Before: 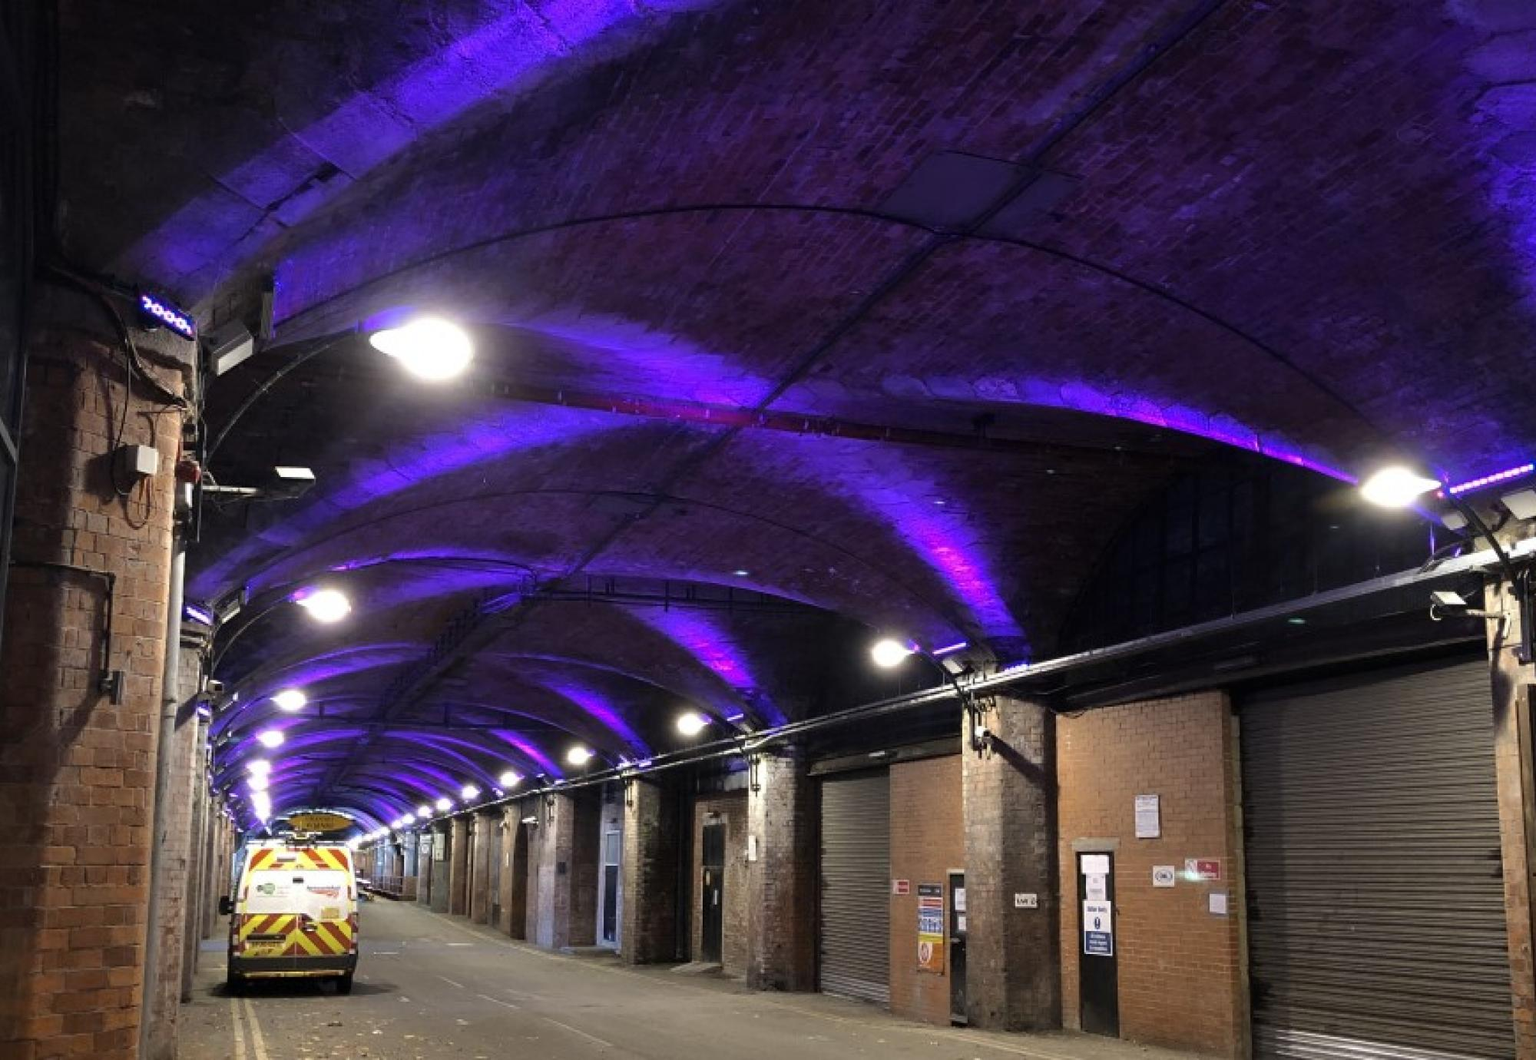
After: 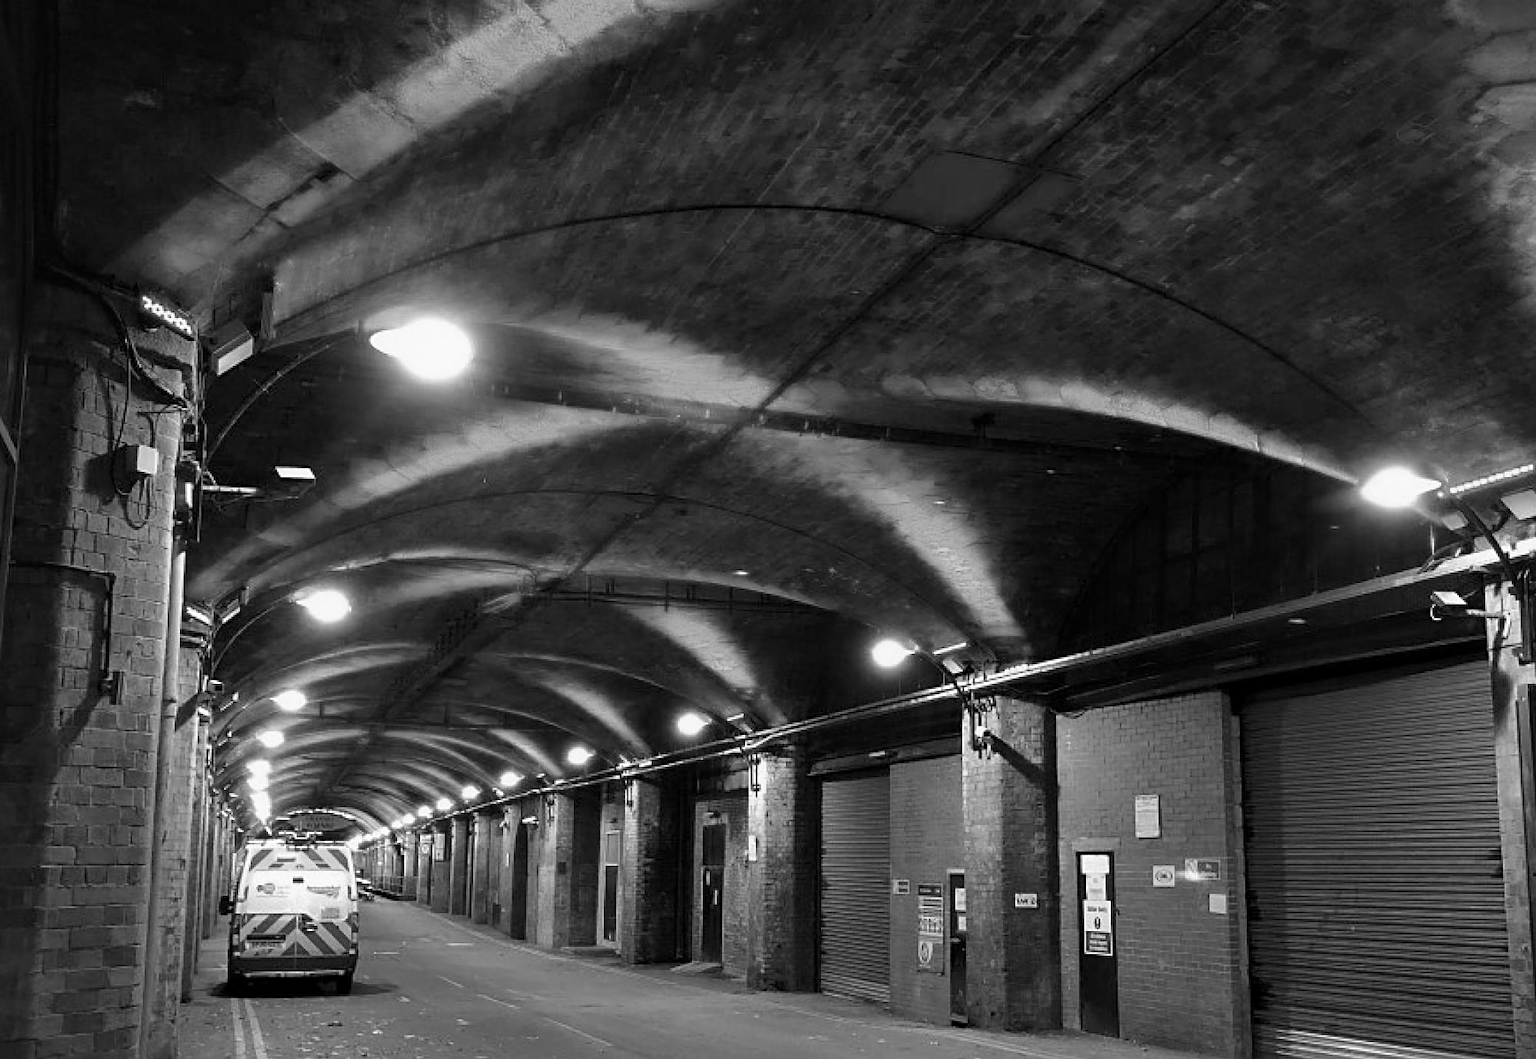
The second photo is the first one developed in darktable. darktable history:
local contrast: mode bilateral grid, contrast 19, coarseness 50, detail 121%, midtone range 0.2
color calibration: output gray [0.25, 0.35, 0.4, 0], gray › normalize channels true, illuminant same as pipeline (D50), adaptation XYZ, x 0.346, y 0.358, temperature 5007.51 K, gamut compression 0.002
sharpen: on, module defaults
